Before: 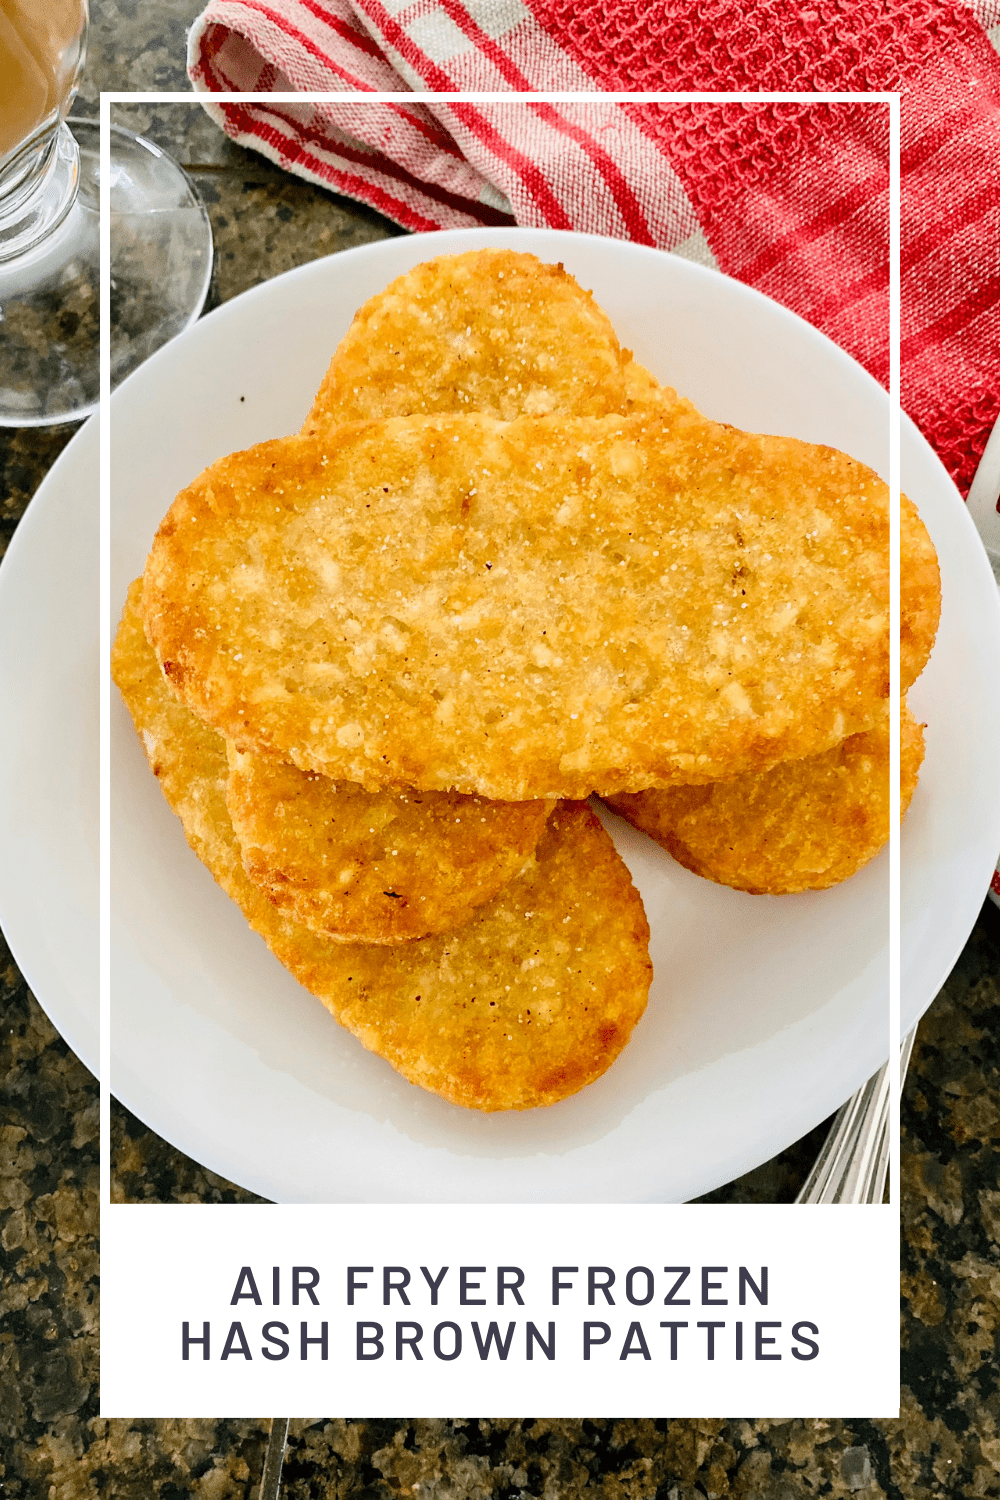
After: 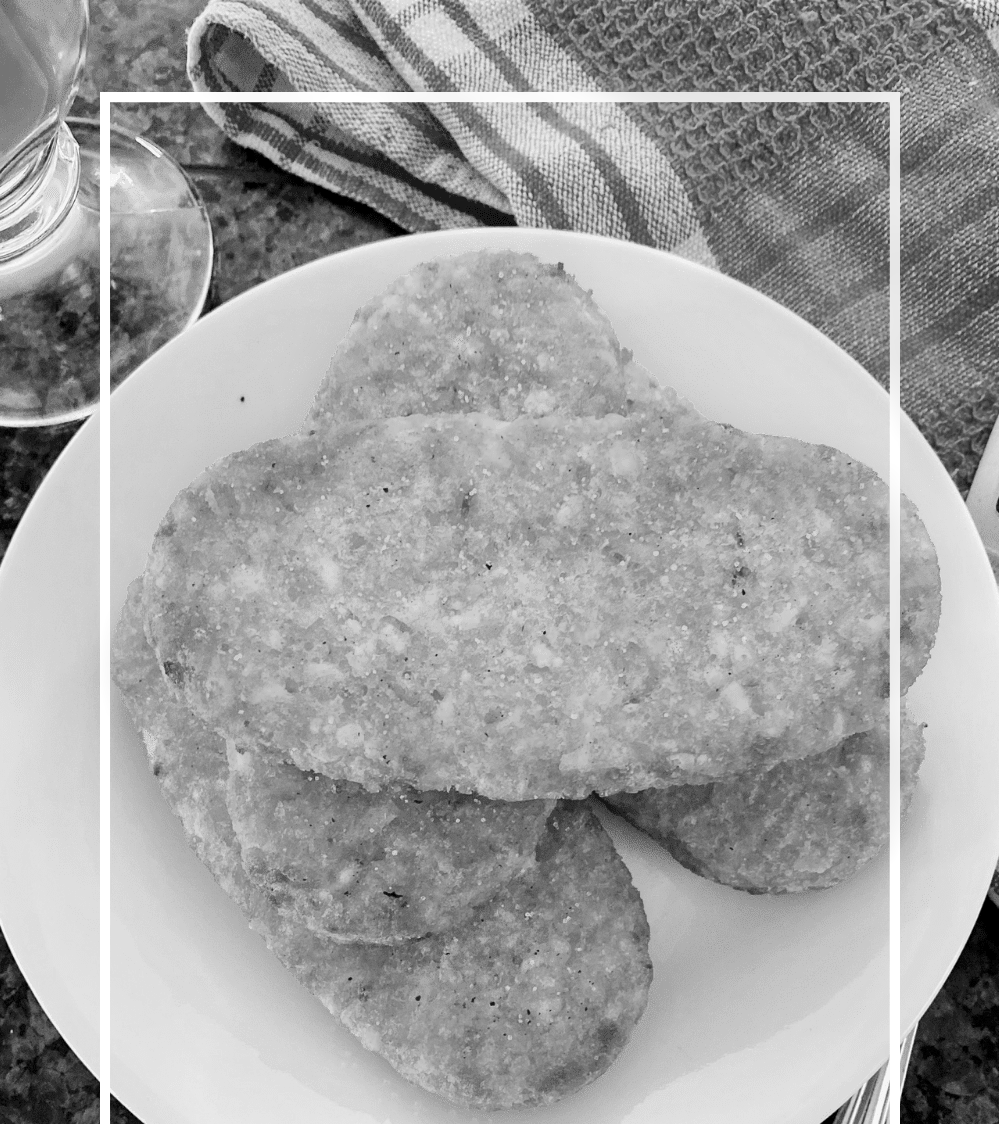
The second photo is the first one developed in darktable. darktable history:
contrast brightness saturation: saturation -0.05
crop: bottom 24.967%
monochrome: a -4.13, b 5.16, size 1
local contrast: highlights 100%, shadows 100%, detail 120%, midtone range 0.2
white balance: red 1.029, blue 0.92
